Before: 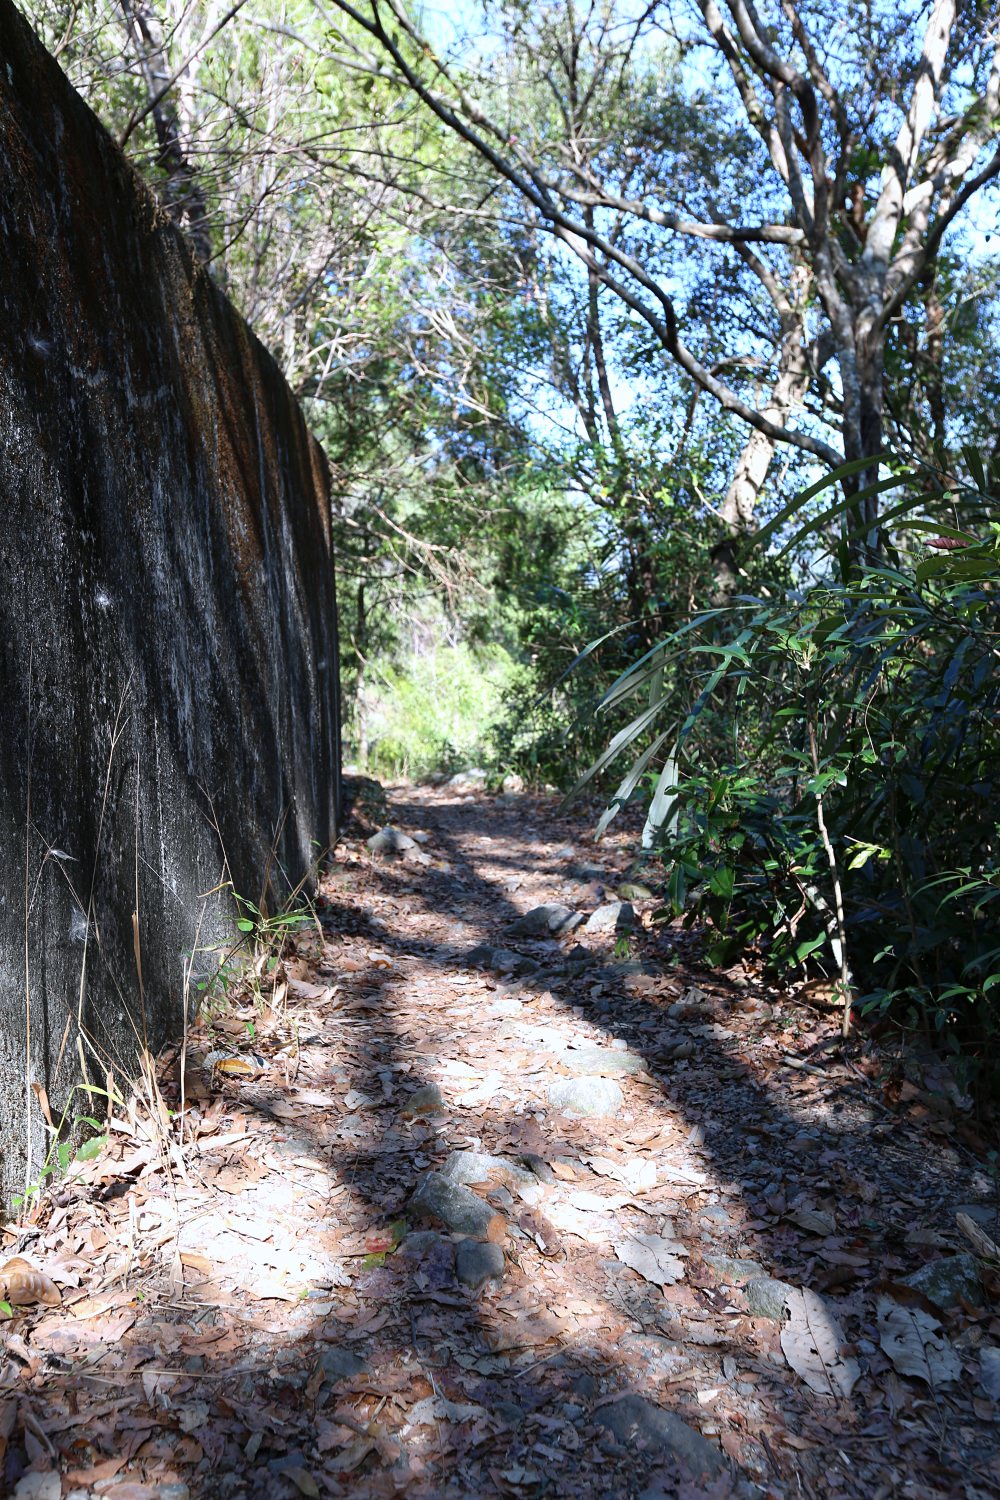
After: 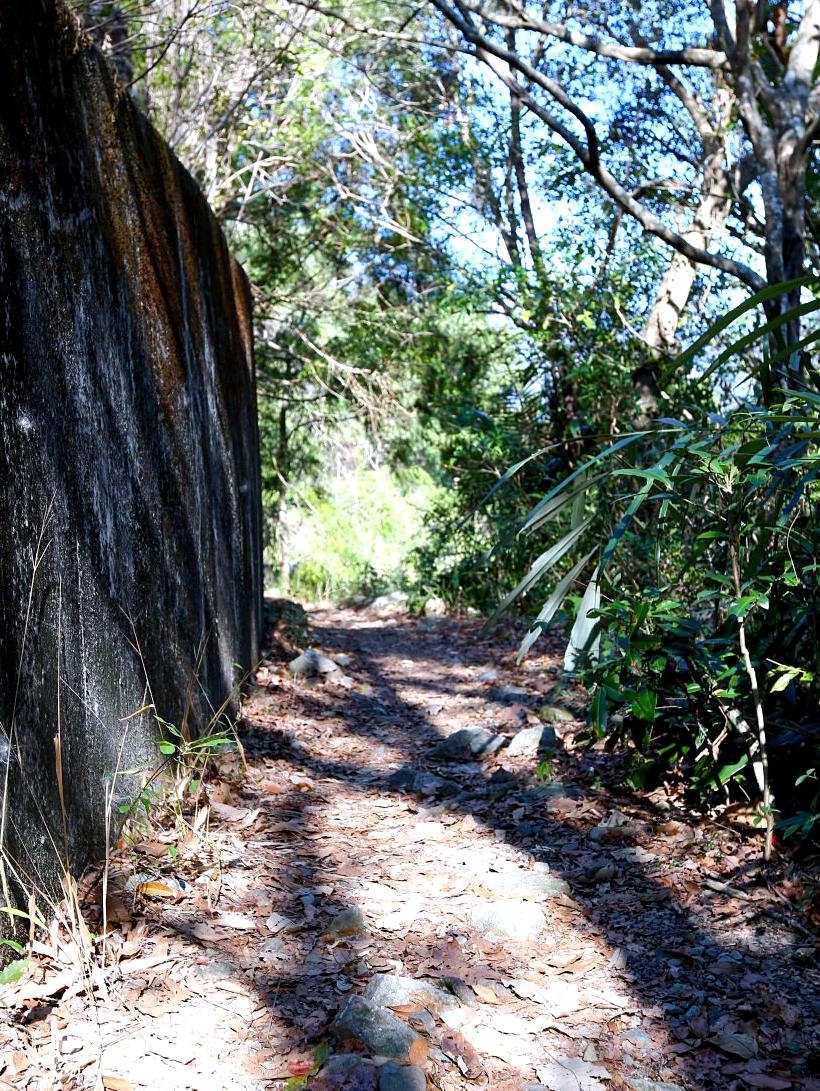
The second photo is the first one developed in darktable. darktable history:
color balance rgb: global offset › luminance -0.51%, perceptual saturation grading › global saturation 27.53%, perceptual saturation grading › highlights -25%, perceptual saturation grading › shadows 25%, perceptual brilliance grading › highlights 6.62%, perceptual brilliance grading › mid-tones 17.07%, perceptual brilliance grading › shadows -5.23%
crop: left 7.856%, top 11.836%, right 10.12%, bottom 15.387%
tone equalizer: on, module defaults
